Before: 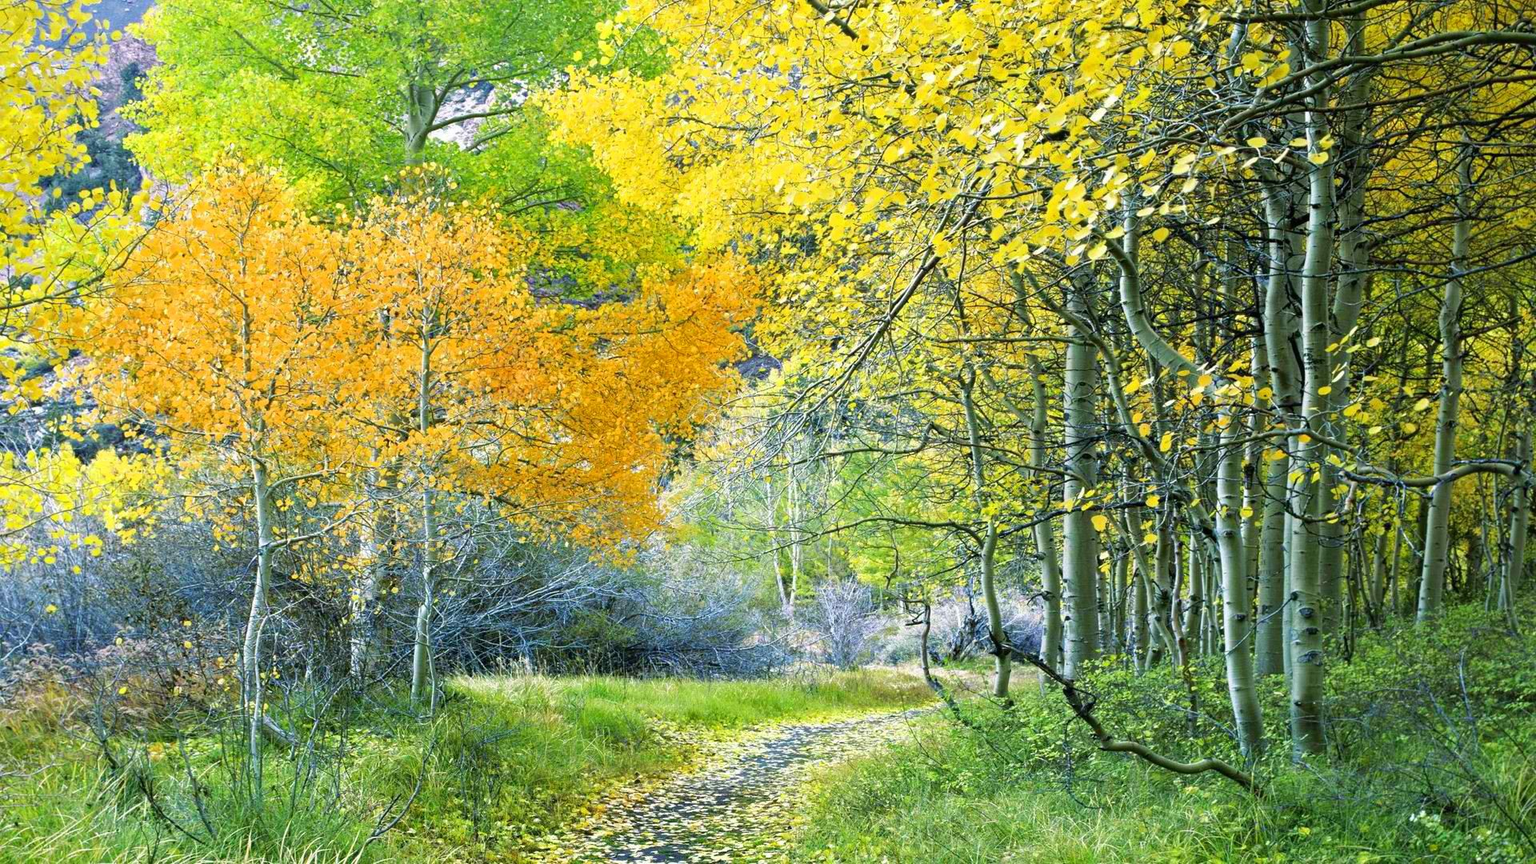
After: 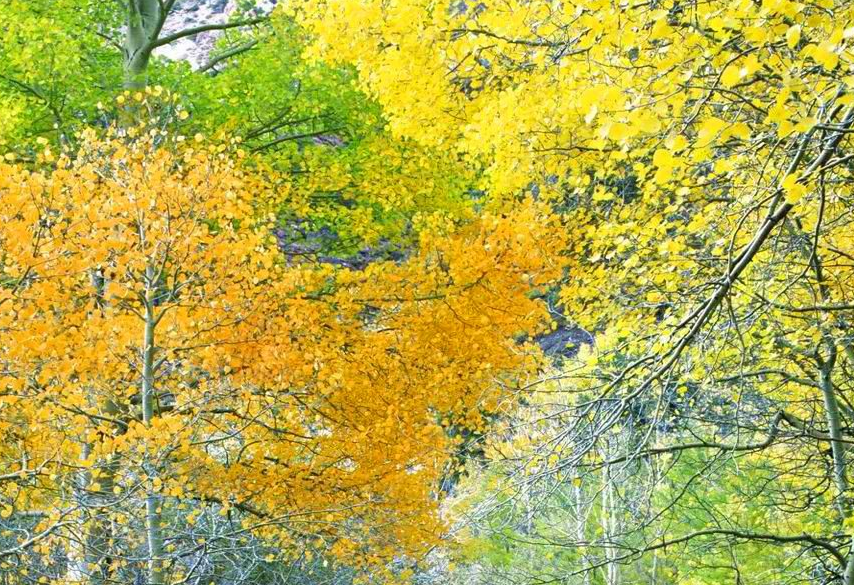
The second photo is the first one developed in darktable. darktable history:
crop: left 19.981%, top 10.917%, right 35.539%, bottom 34.868%
